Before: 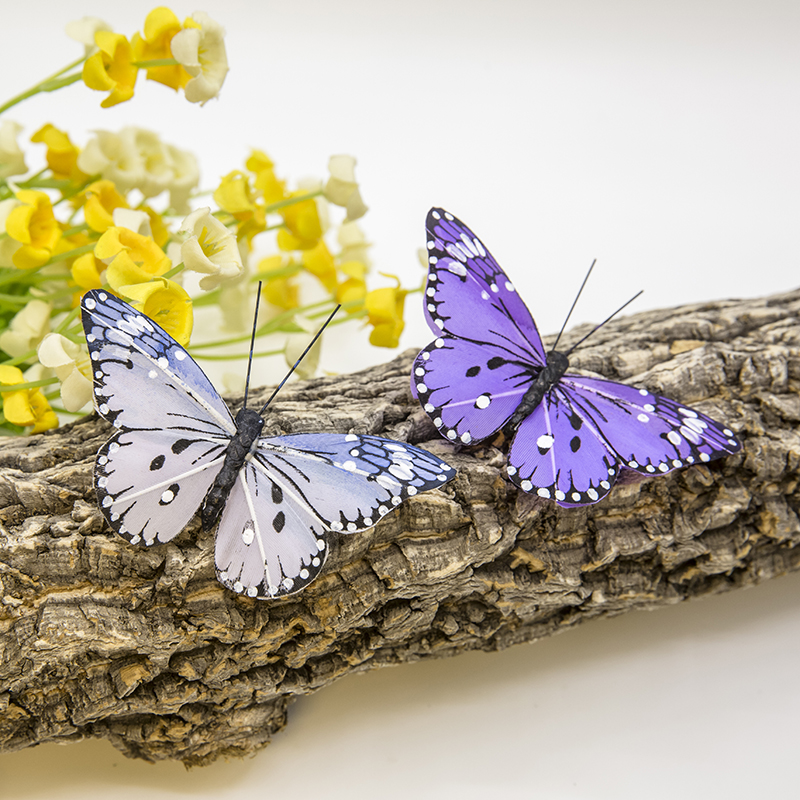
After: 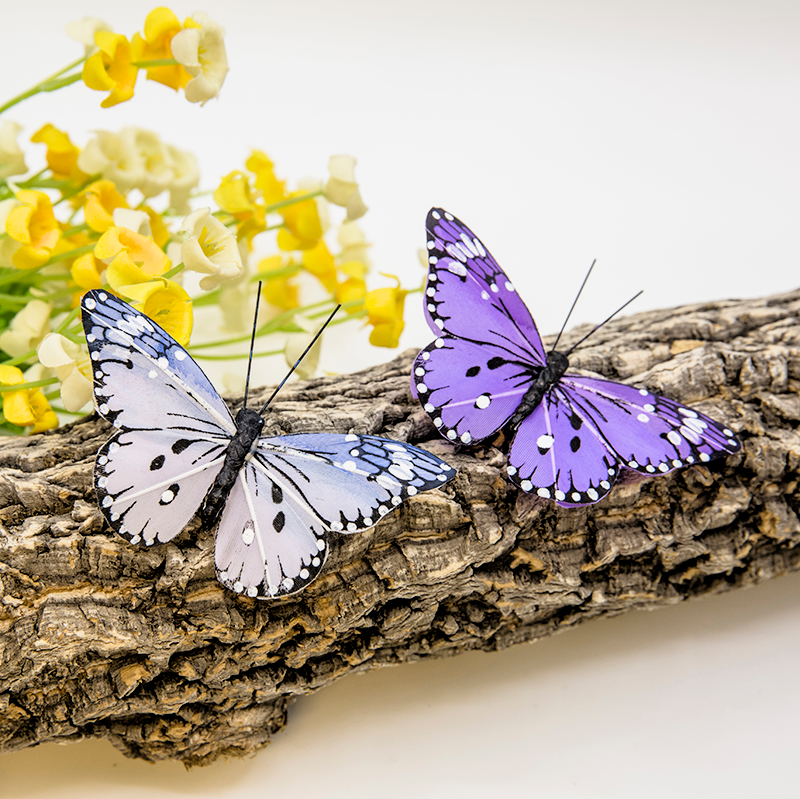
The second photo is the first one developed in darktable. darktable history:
filmic rgb: black relative exposure -4.9 EV, white relative exposure 2.82 EV, hardness 3.69
crop: bottom 0.057%
